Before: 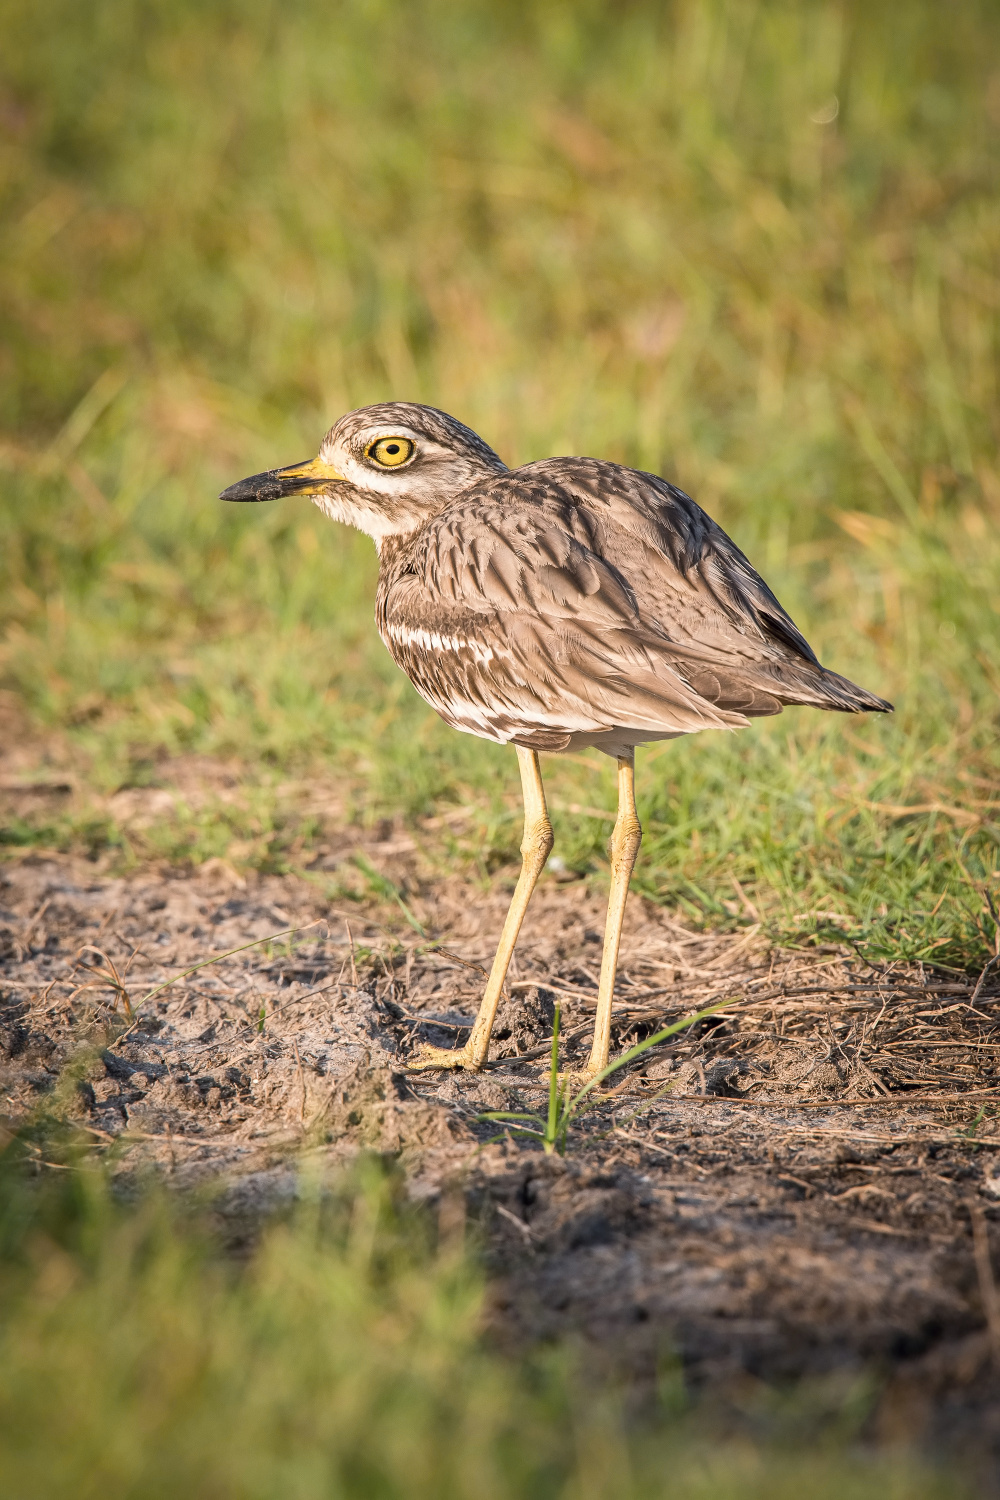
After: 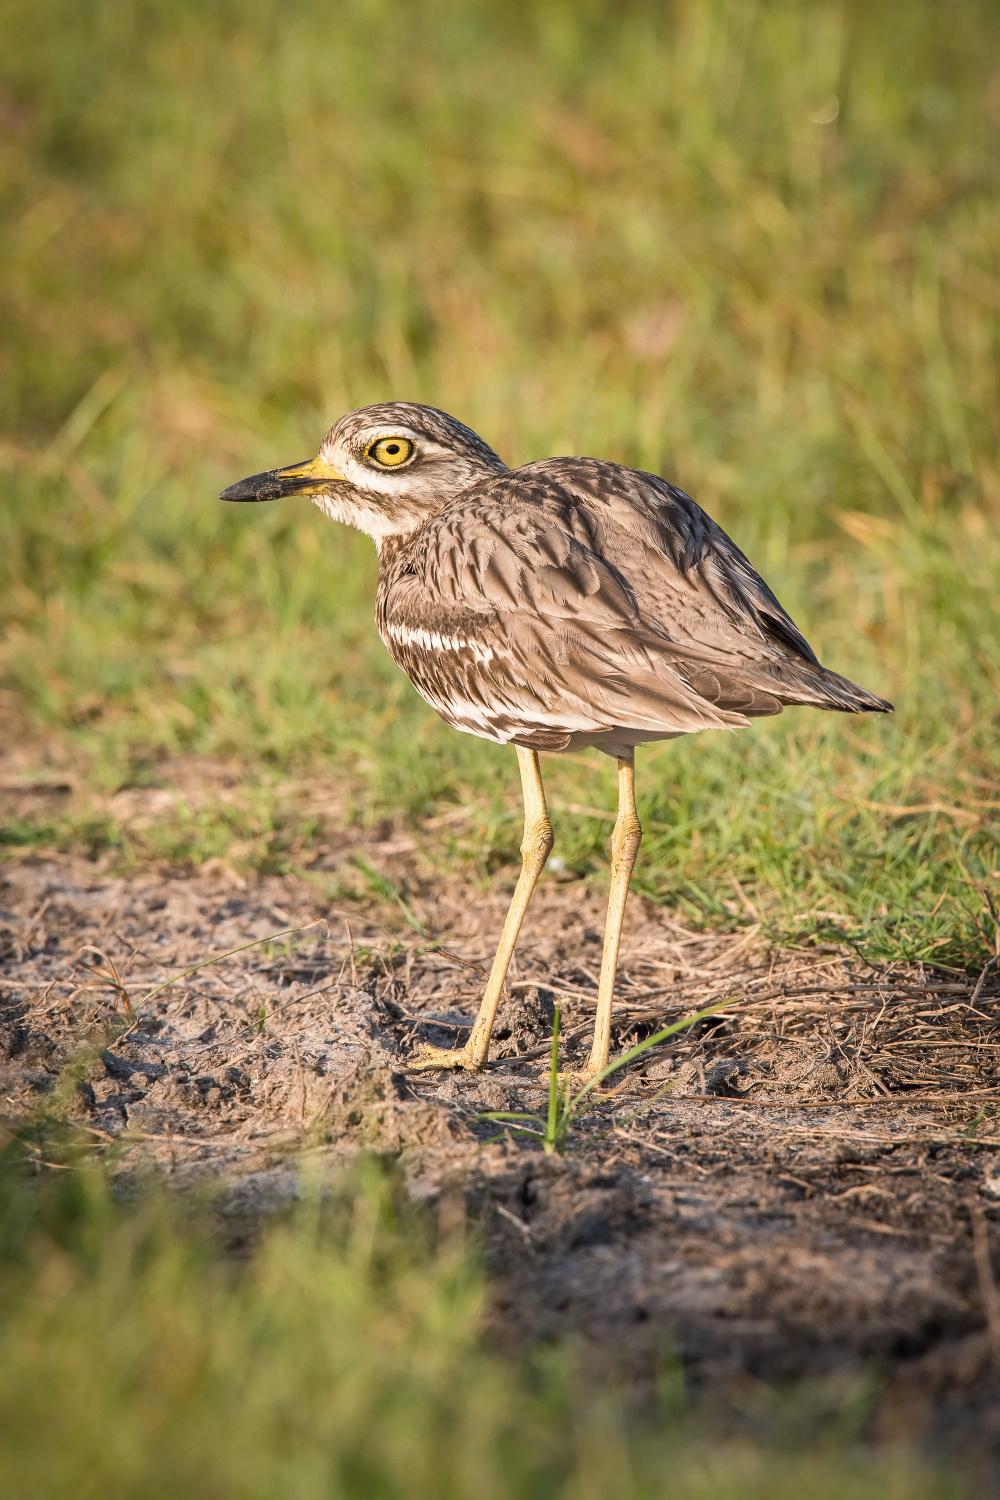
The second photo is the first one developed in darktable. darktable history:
shadows and highlights: shadows 25.38, highlights -48.19, soften with gaussian
